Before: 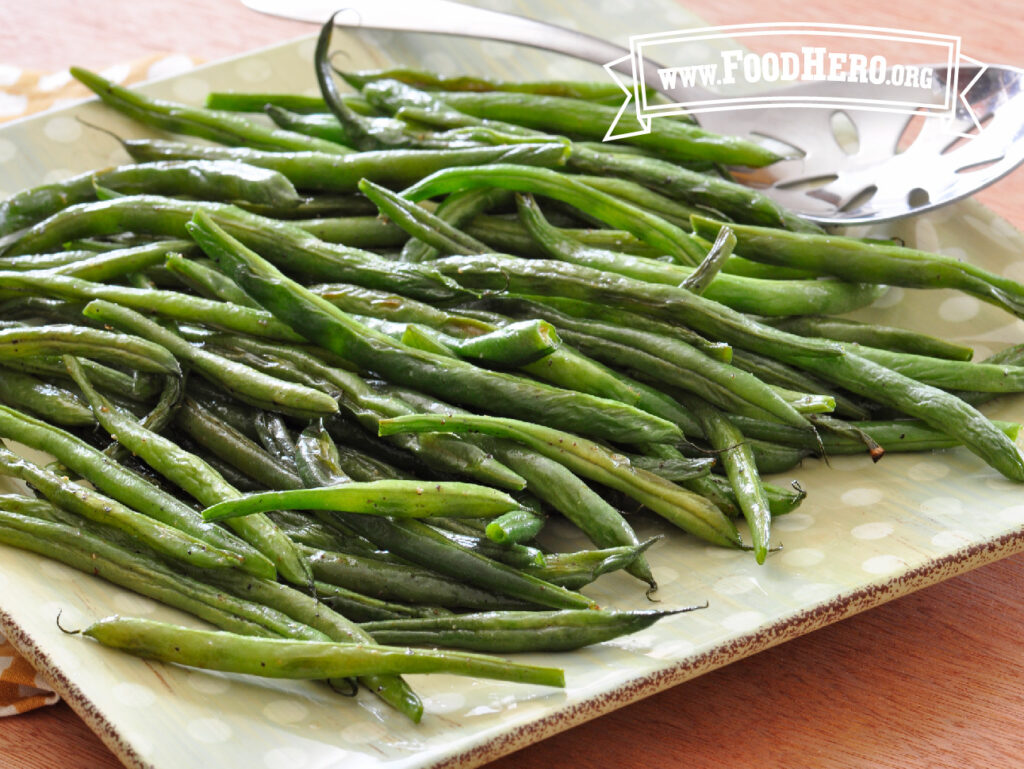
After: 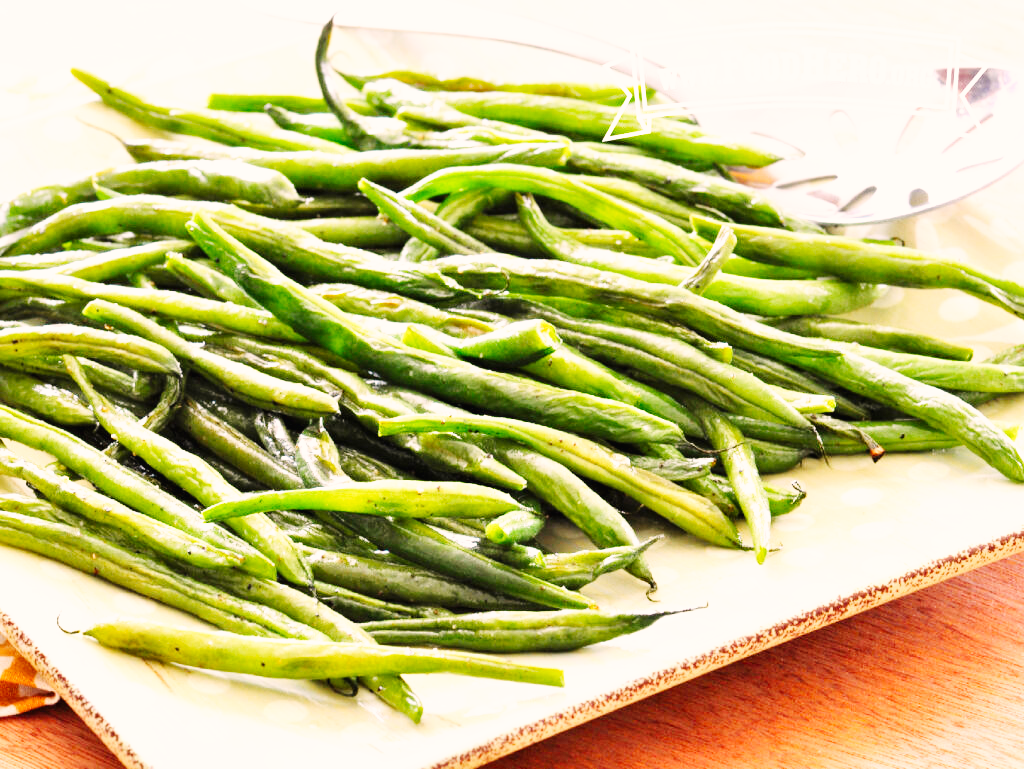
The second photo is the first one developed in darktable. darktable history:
exposure: black level correction 0.001, exposure 0.5 EV, compensate exposure bias true, compensate highlight preservation false
base curve: curves: ch0 [(0, 0.003) (0.001, 0.002) (0.006, 0.004) (0.02, 0.022) (0.048, 0.086) (0.094, 0.234) (0.162, 0.431) (0.258, 0.629) (0.385, 0.8) (0.548, 0.918) (0.751, 0.988) (1, 1)], preserve colors none
color correction: highlights a* 5.81, highlights b* 4.84
